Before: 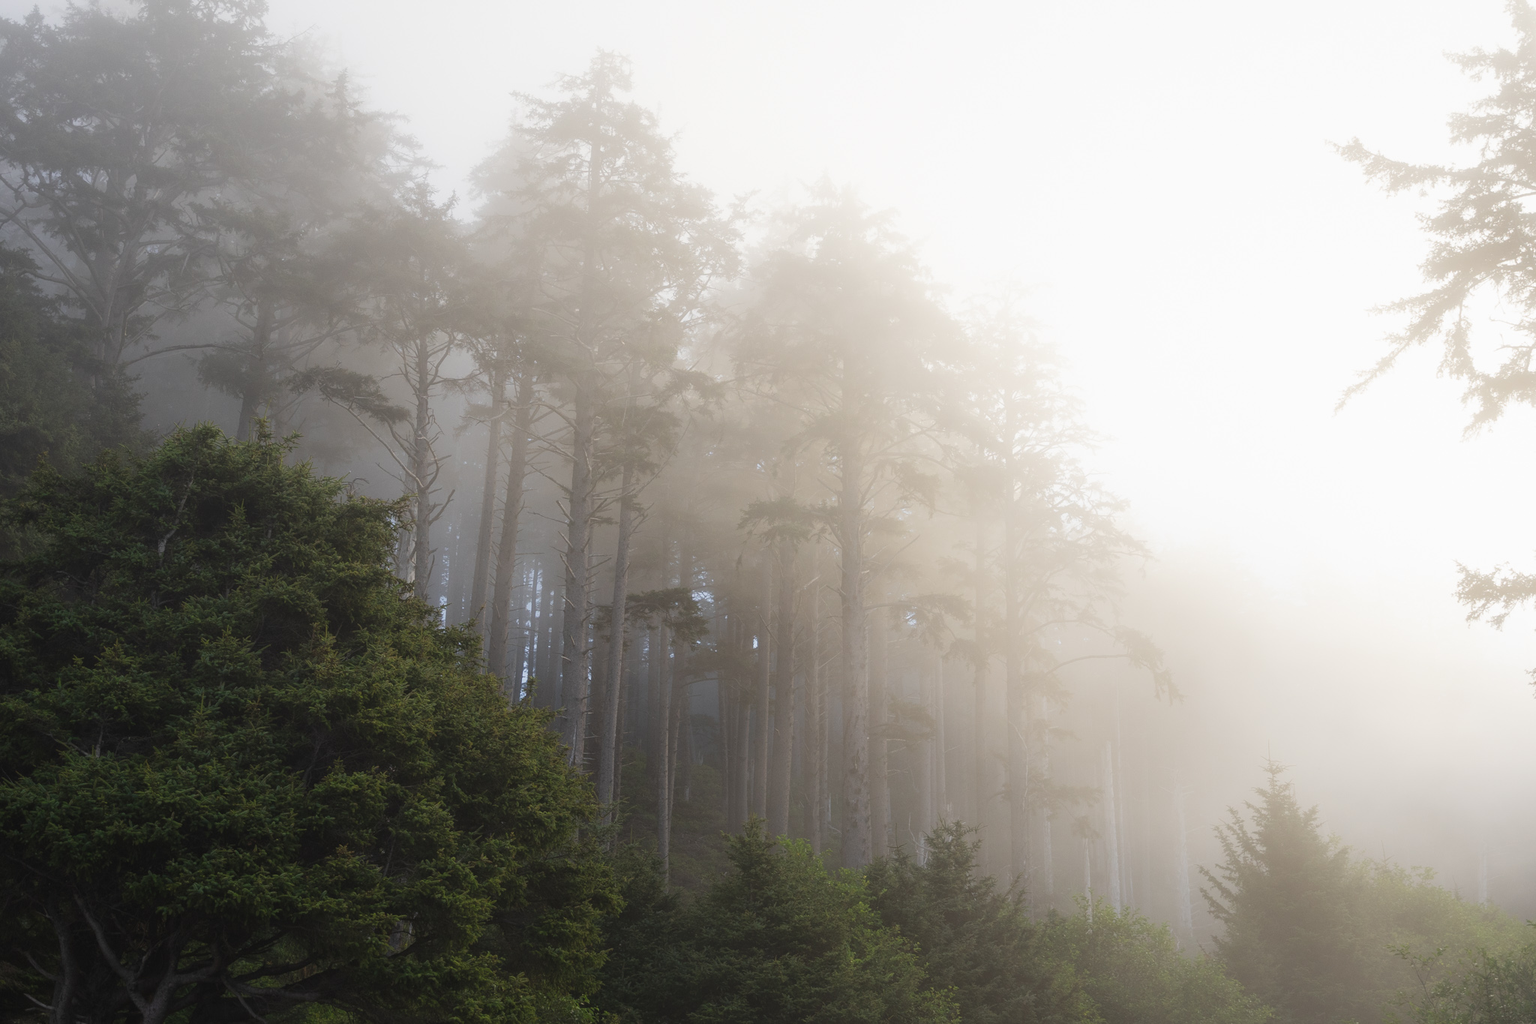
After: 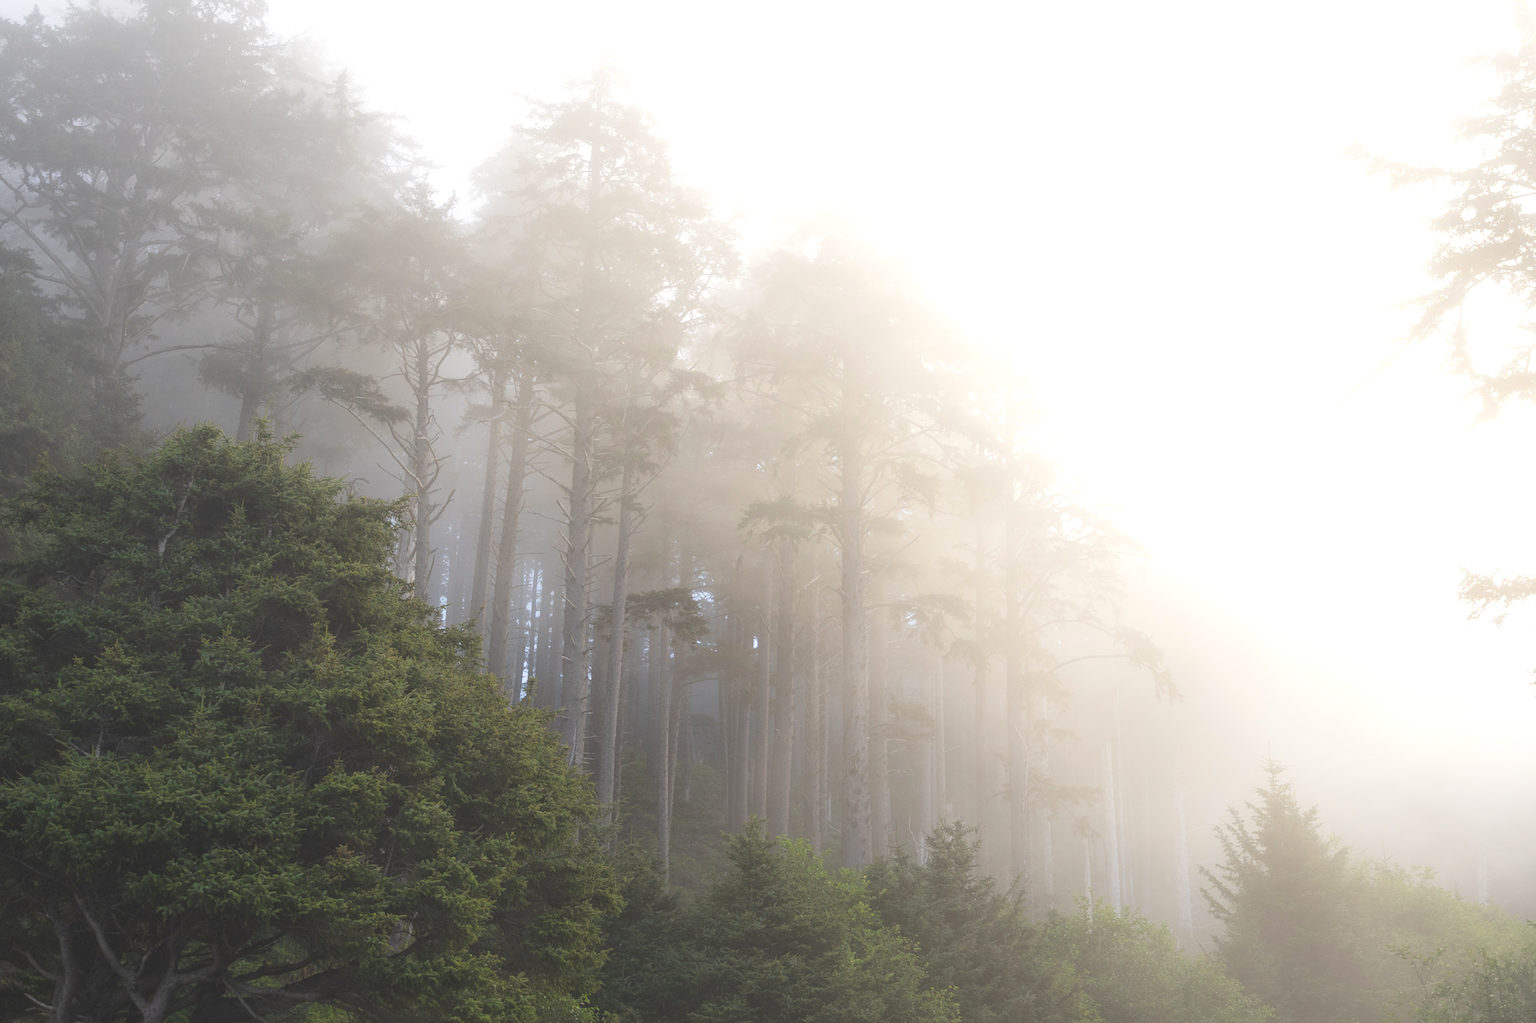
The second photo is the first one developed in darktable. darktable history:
contrast brightness saturation: contrast -0.15, brightness 0.05, saturation -0.12
exposure: black level correction 0, exposure 0.7 EV, compensate exposure bias true, compensate highlight preservation false
